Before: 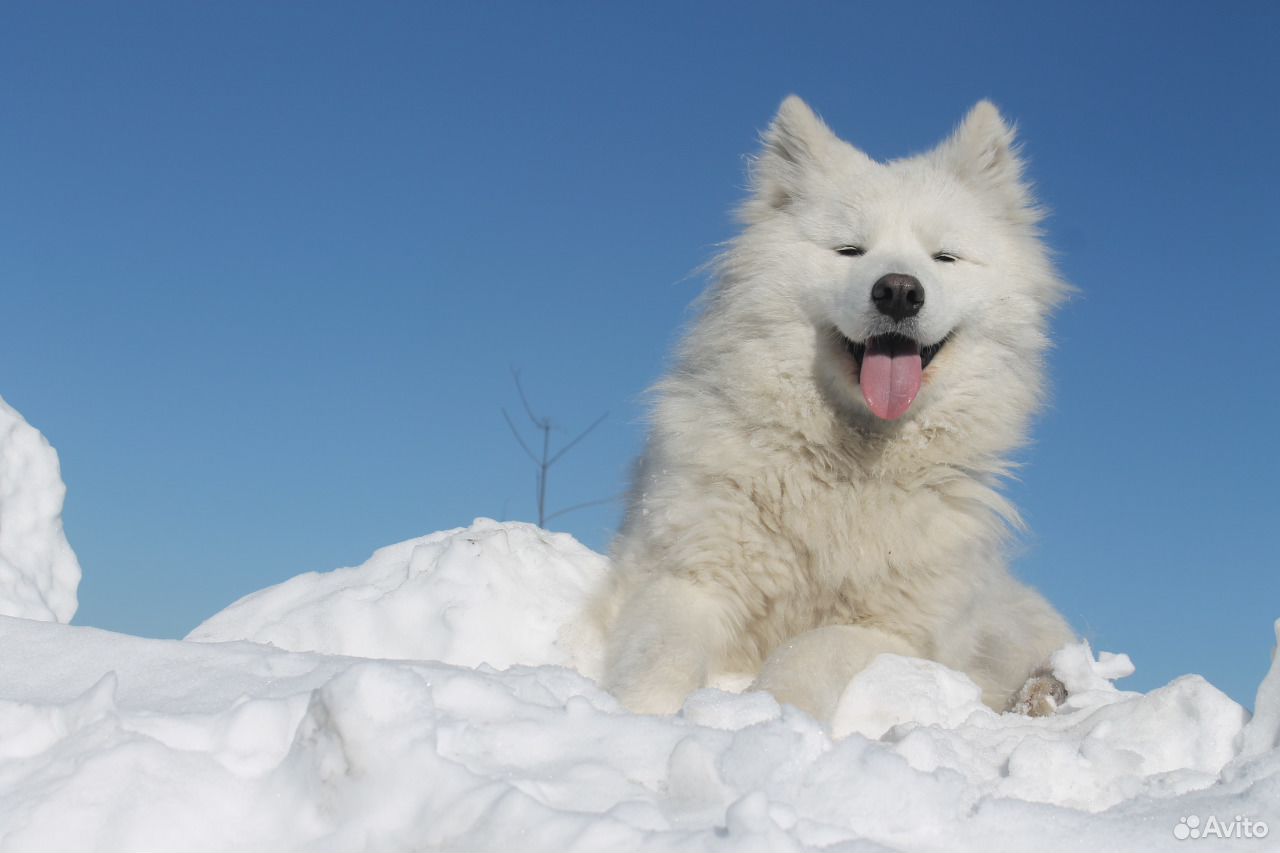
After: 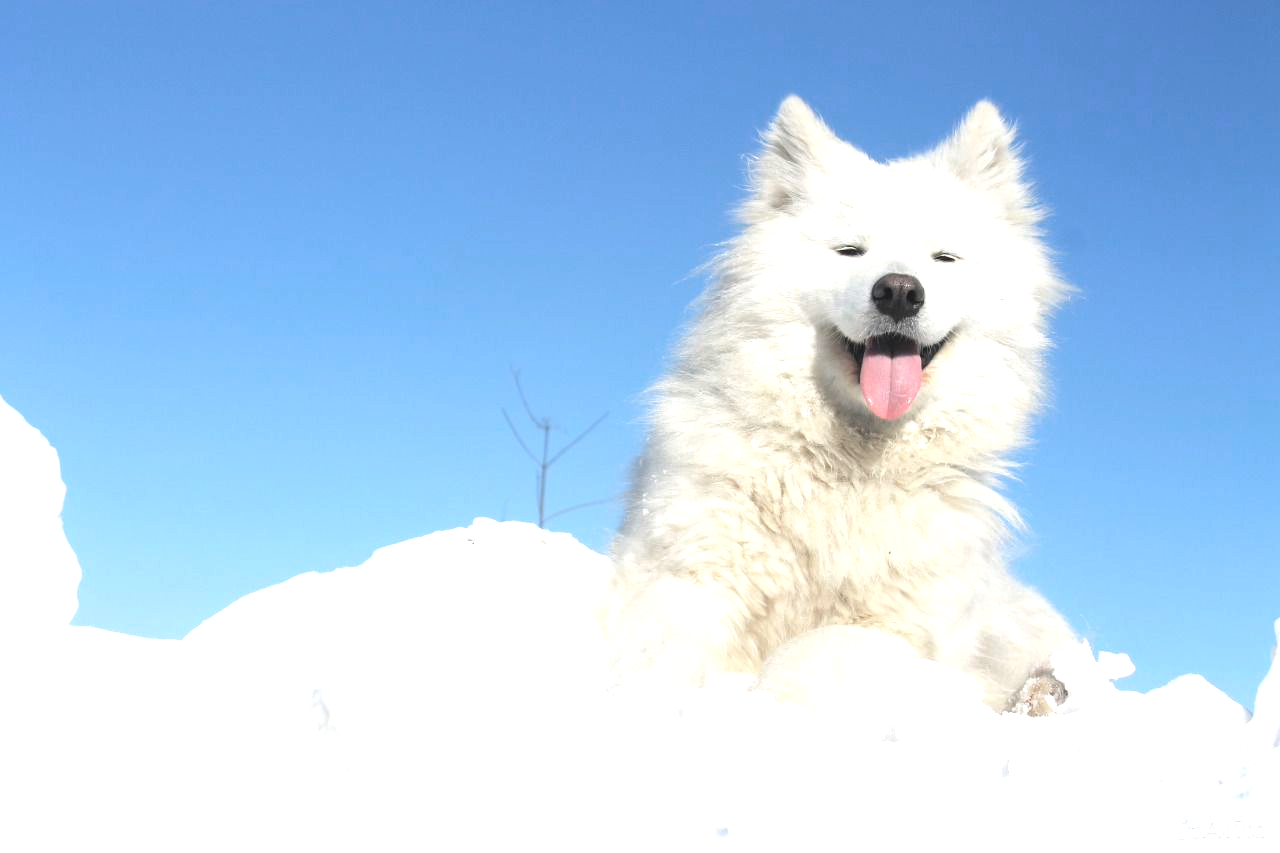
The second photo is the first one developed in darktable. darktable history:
exposure: exposure 1.16 EV, compensate exposure bias true, compensate highlight preservation false
color zones: curves: ch0 [(0, 0.558) (0.143, 0.548) (0.286, 0.447) (0.429, 0.259) (0.571, 0.5) (0.714, 0.5) (0.857, 0.593) (1, 0.558)]; ch1 [(0, 0.543) (0.01, 0.544) (0.12, 0.492) (0.248, 0.458) (0.5, 0.534) (0.748, 0.5) (0.99, 0.469) (1, 0.543)]; ch2 [(0, 0.507) (0.143, 0.522) (0.286, 0.505) (0.429, 0.5) (0.571, 0.5) (0.714, 0.5) (0.857, 0.5) (1, 0.507)]
